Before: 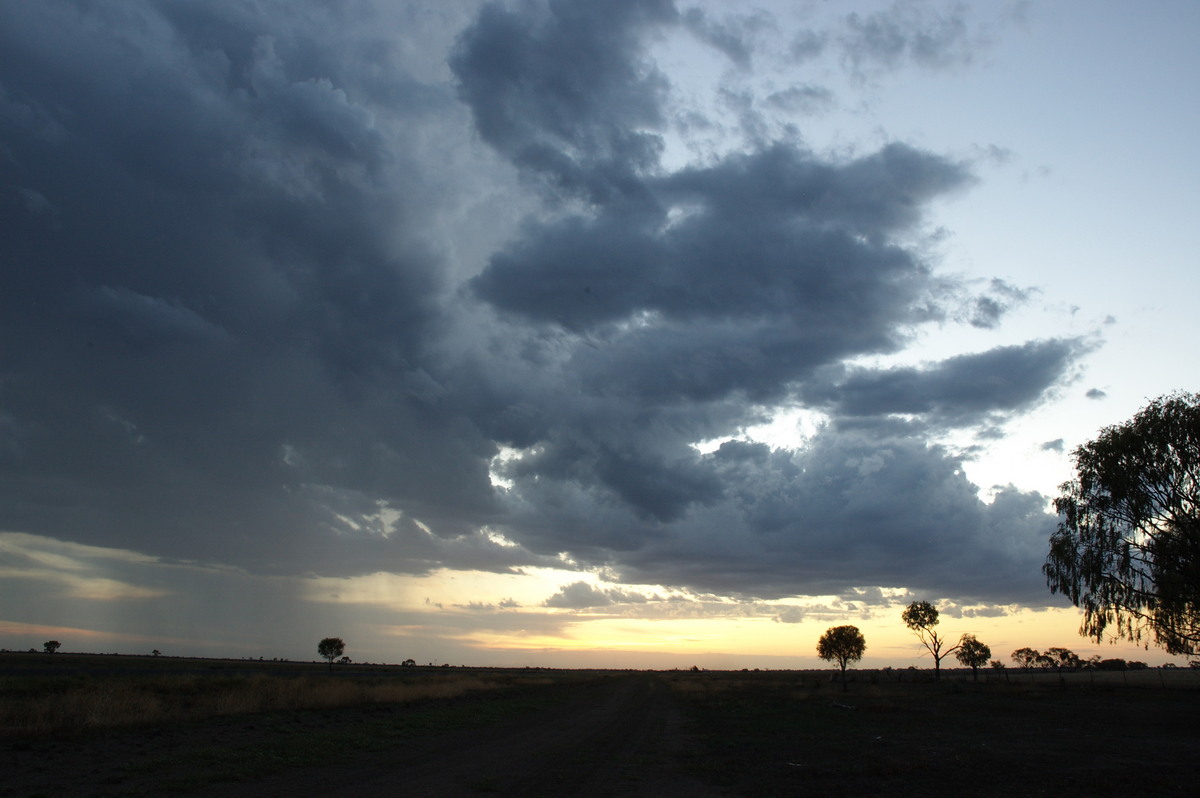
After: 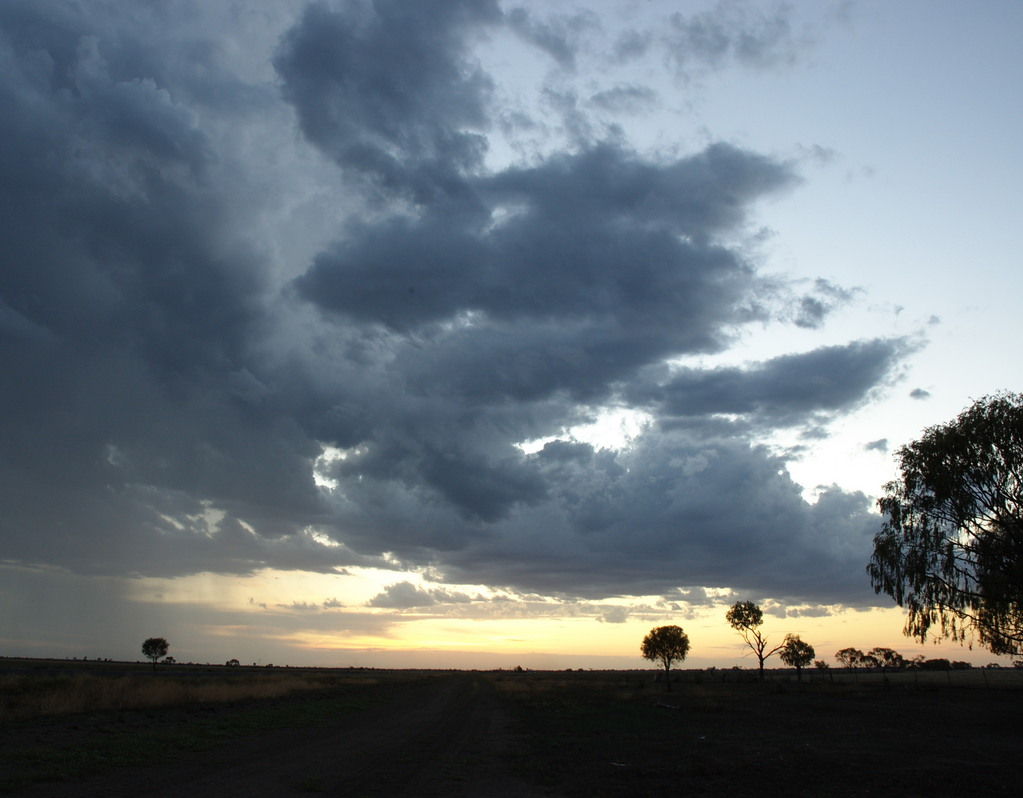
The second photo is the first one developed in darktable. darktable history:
crop and rotate: left 14.739%
